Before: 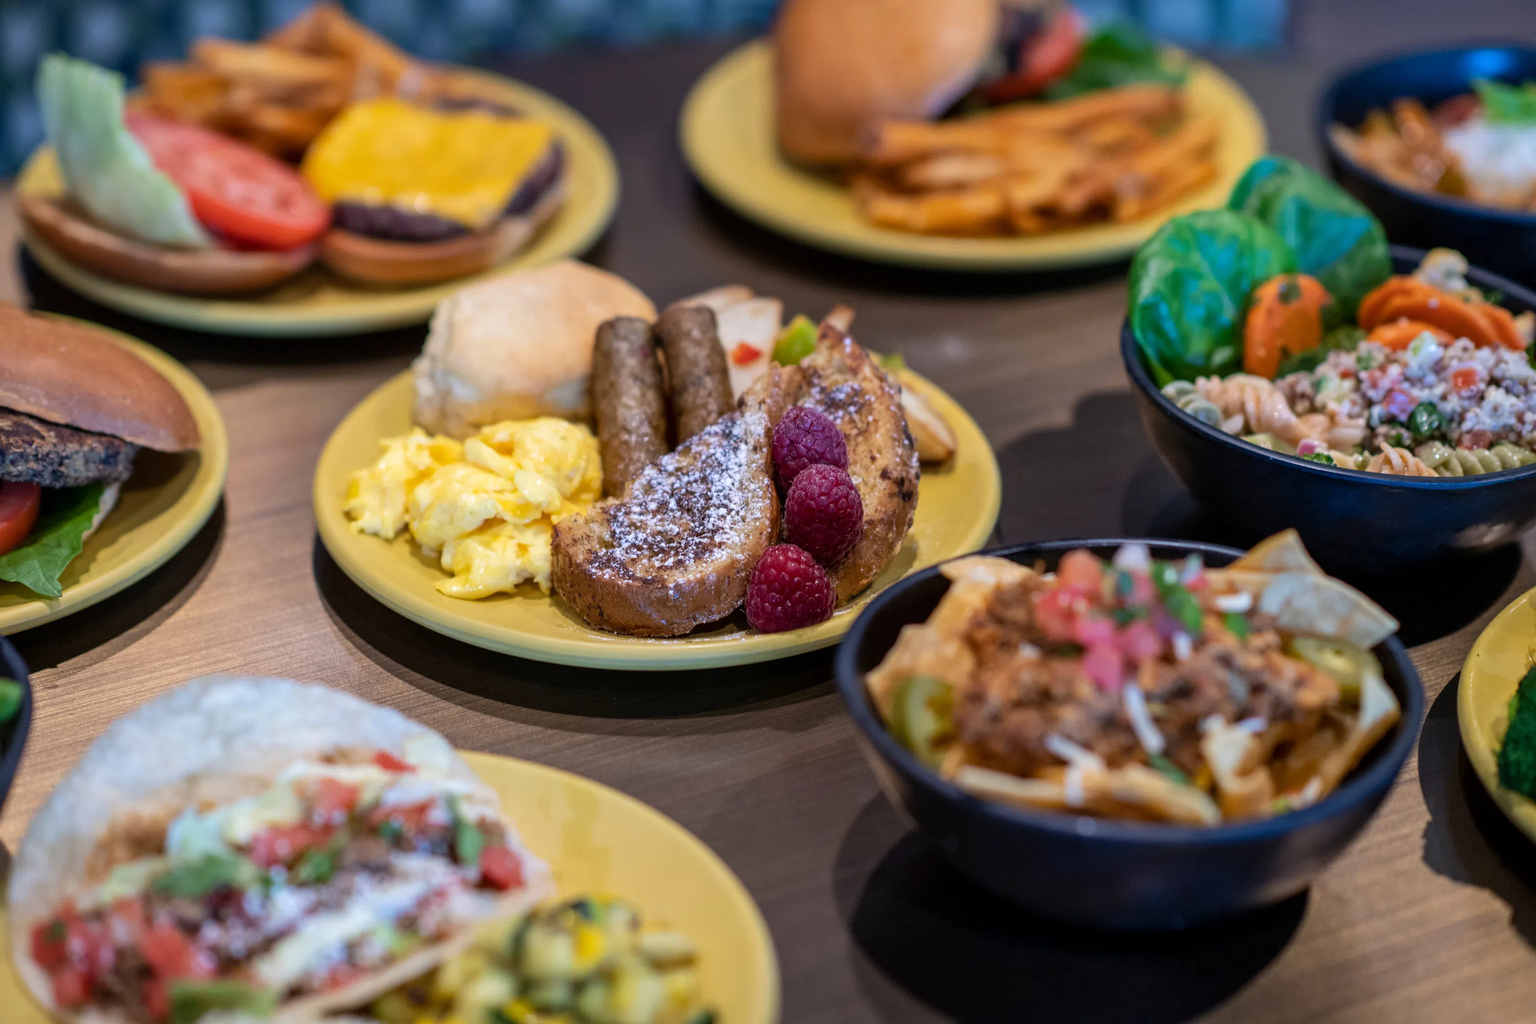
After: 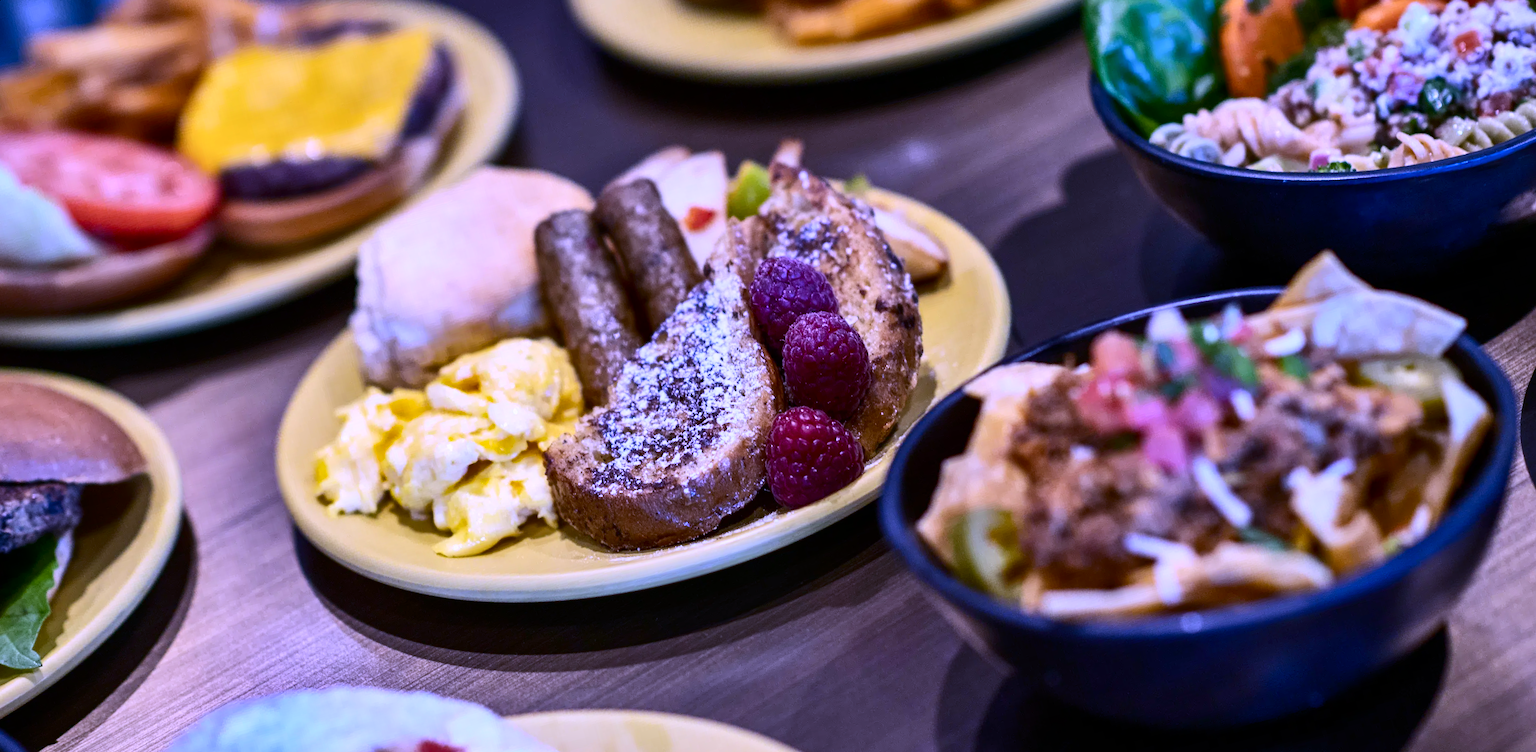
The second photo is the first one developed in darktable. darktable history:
shadows and highlights: radius 108.52, shadows 40.68, highlights -72.88, low approximation 0.01, soften with gaussian
rotate and perspective: rotation -14.8°, crop left 0.1, crop right 0.903, crop top 0.25, crop bottom 0.748
white balance: red 0.98, blue 1.61
contrast brightness saturation: contrast 0.28
